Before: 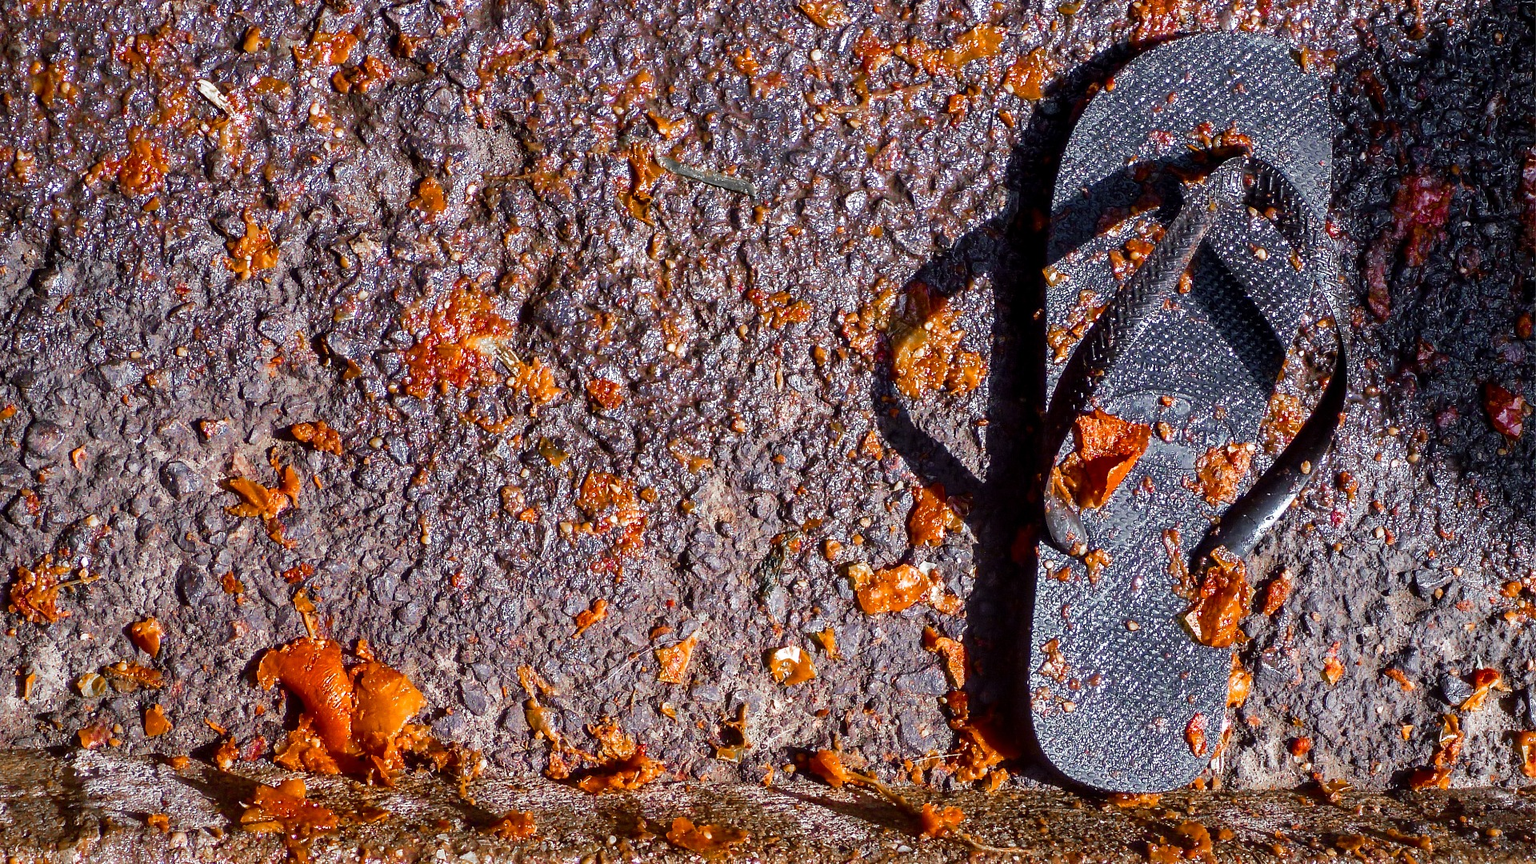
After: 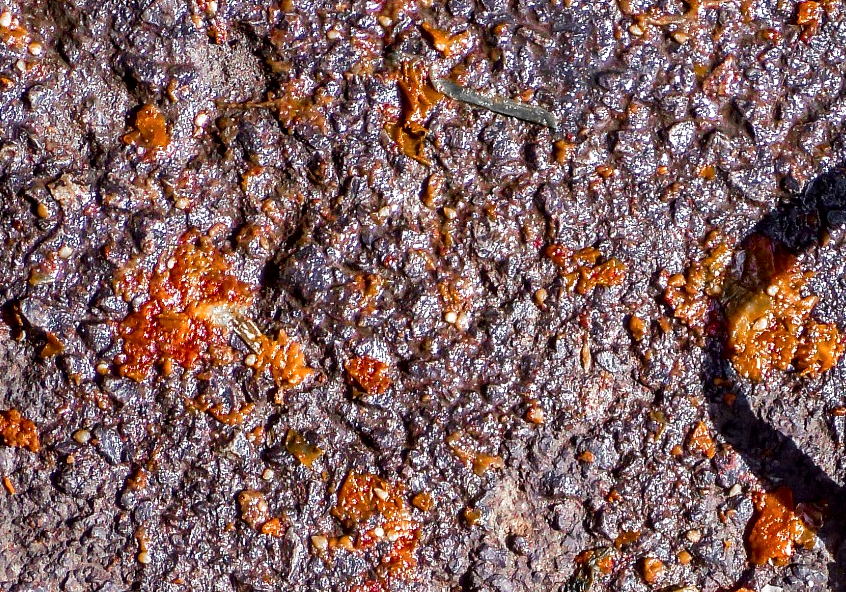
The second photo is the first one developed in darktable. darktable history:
local contrast: highlights 83%, shadows 81%
crop: left 20.248%, top 10.86%, right 35.675%, bottom 34.321%
